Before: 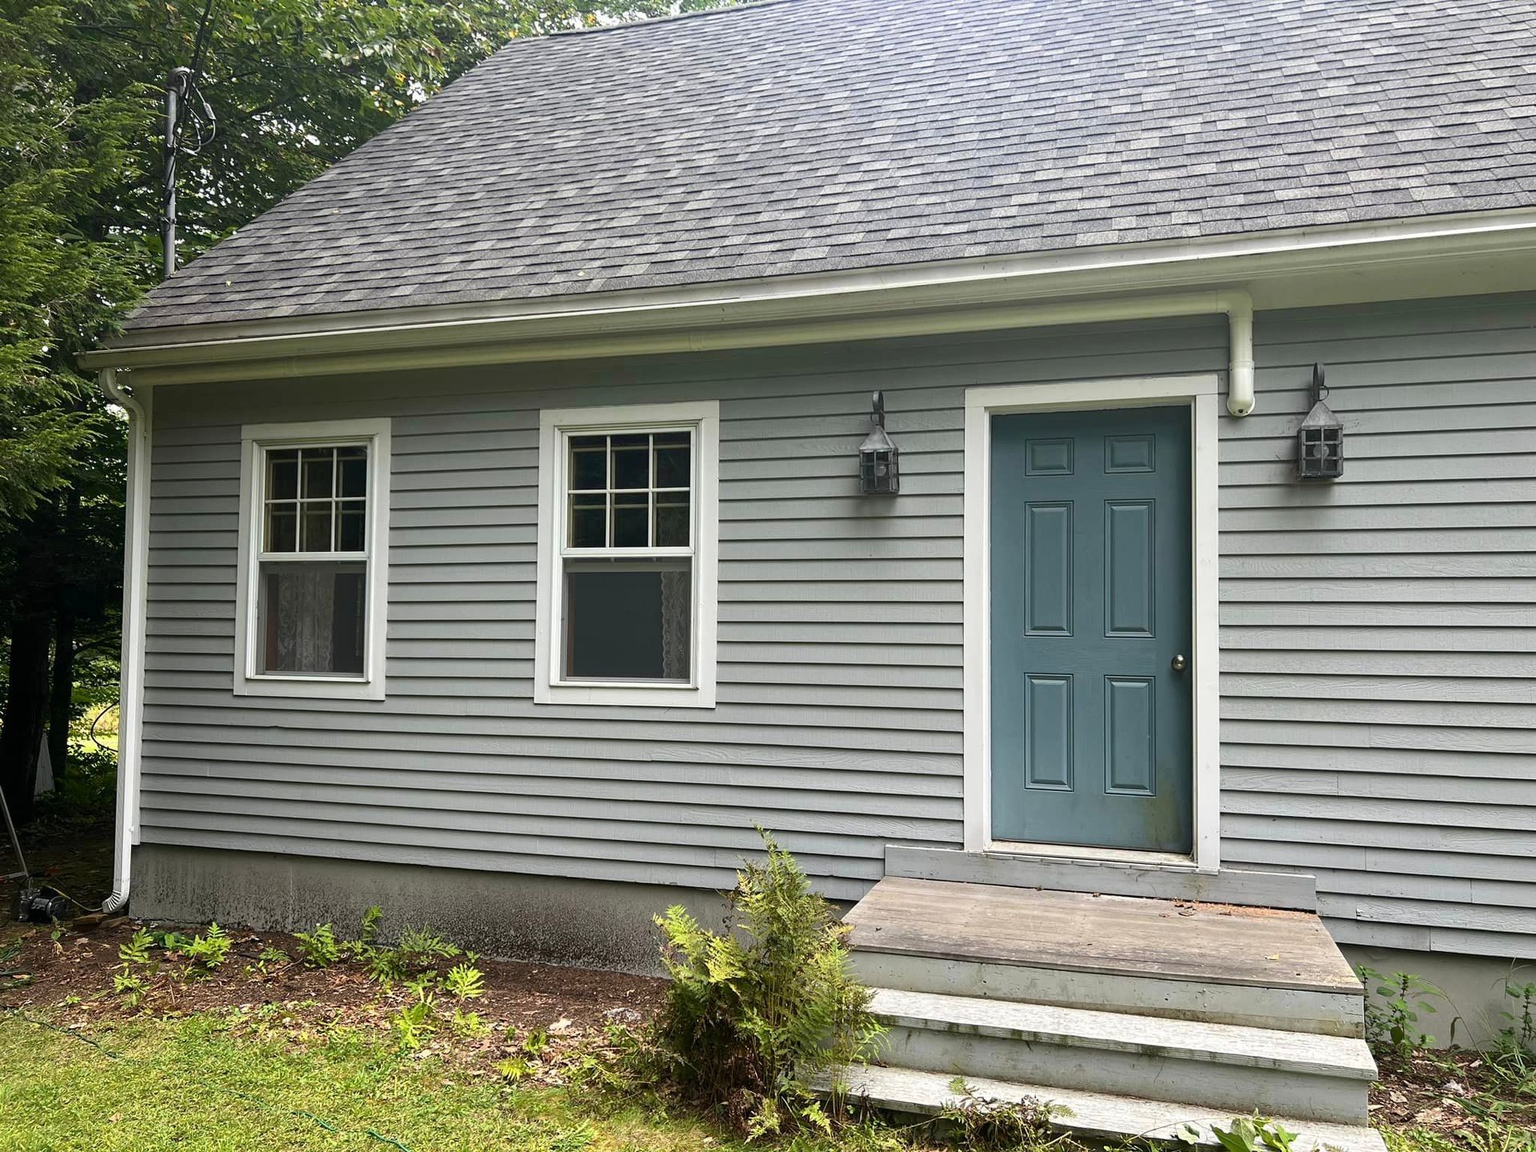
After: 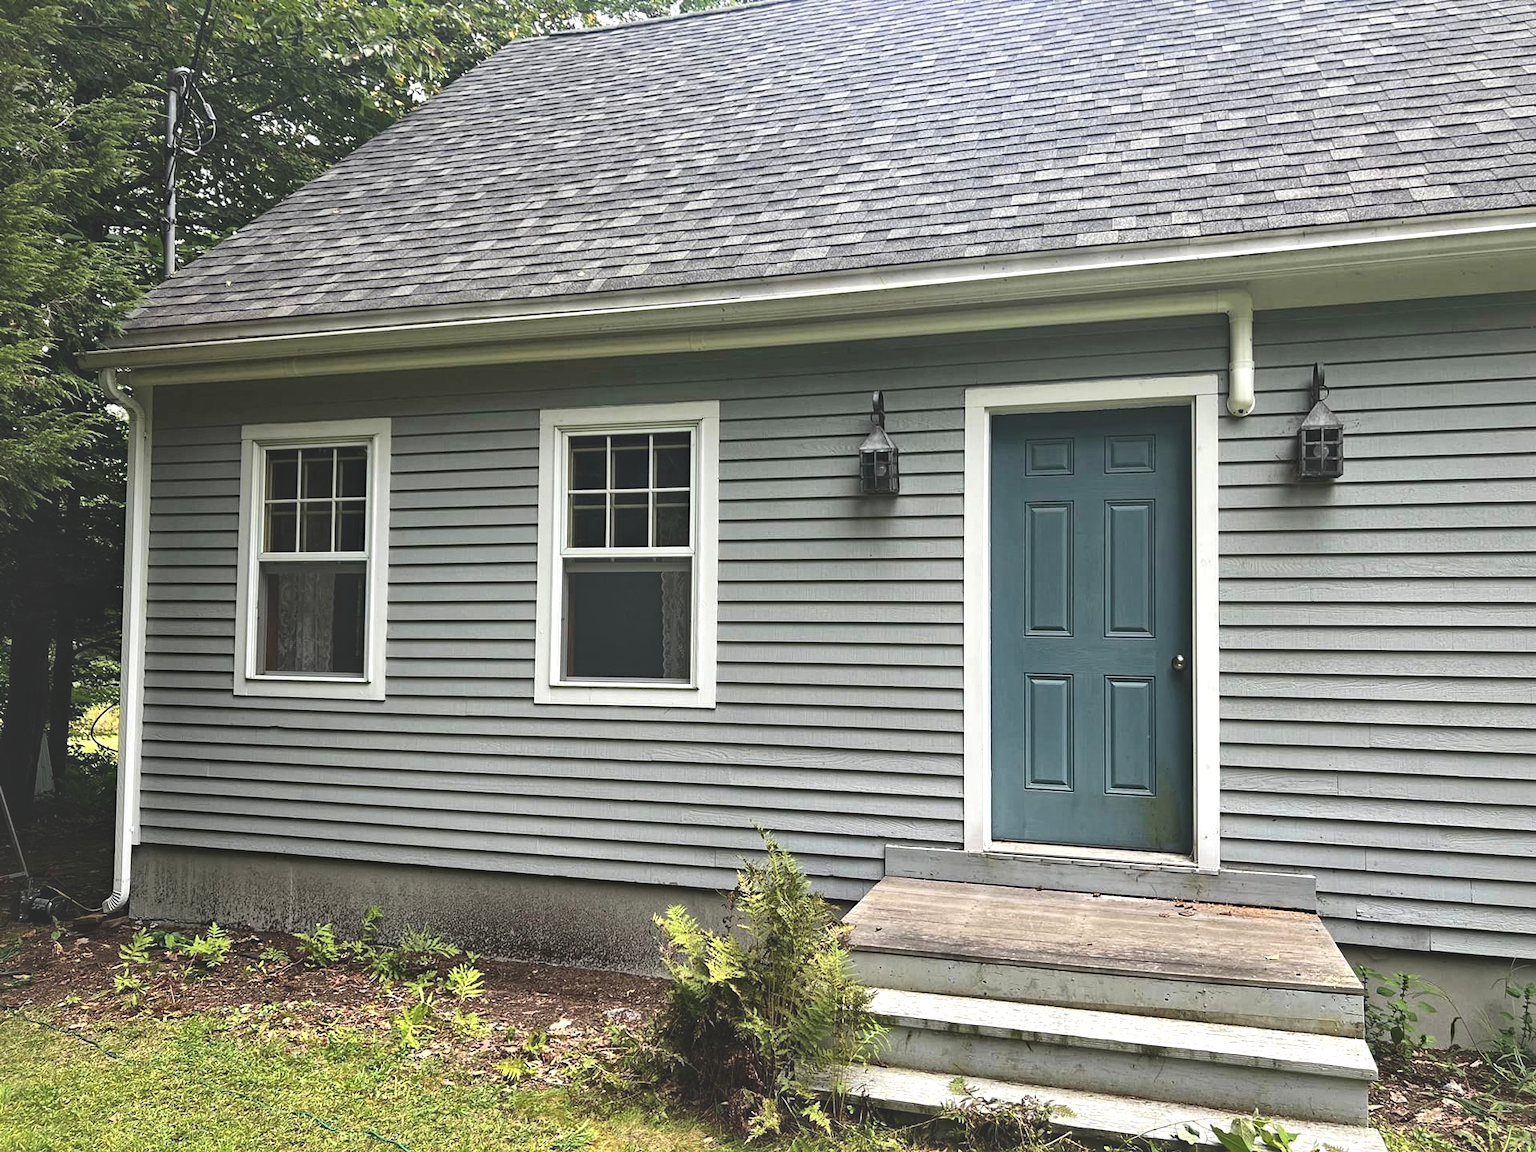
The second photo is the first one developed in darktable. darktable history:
exposure: black level correction -0.029, compensate highlight preservation false
haze removal: strength 0.241, distance 0.244, compatibility mode true, adaptive false
local contrast: mode bilateral grid, contrast 26, coarseness 60, detail 151%, midtone range 0.2
